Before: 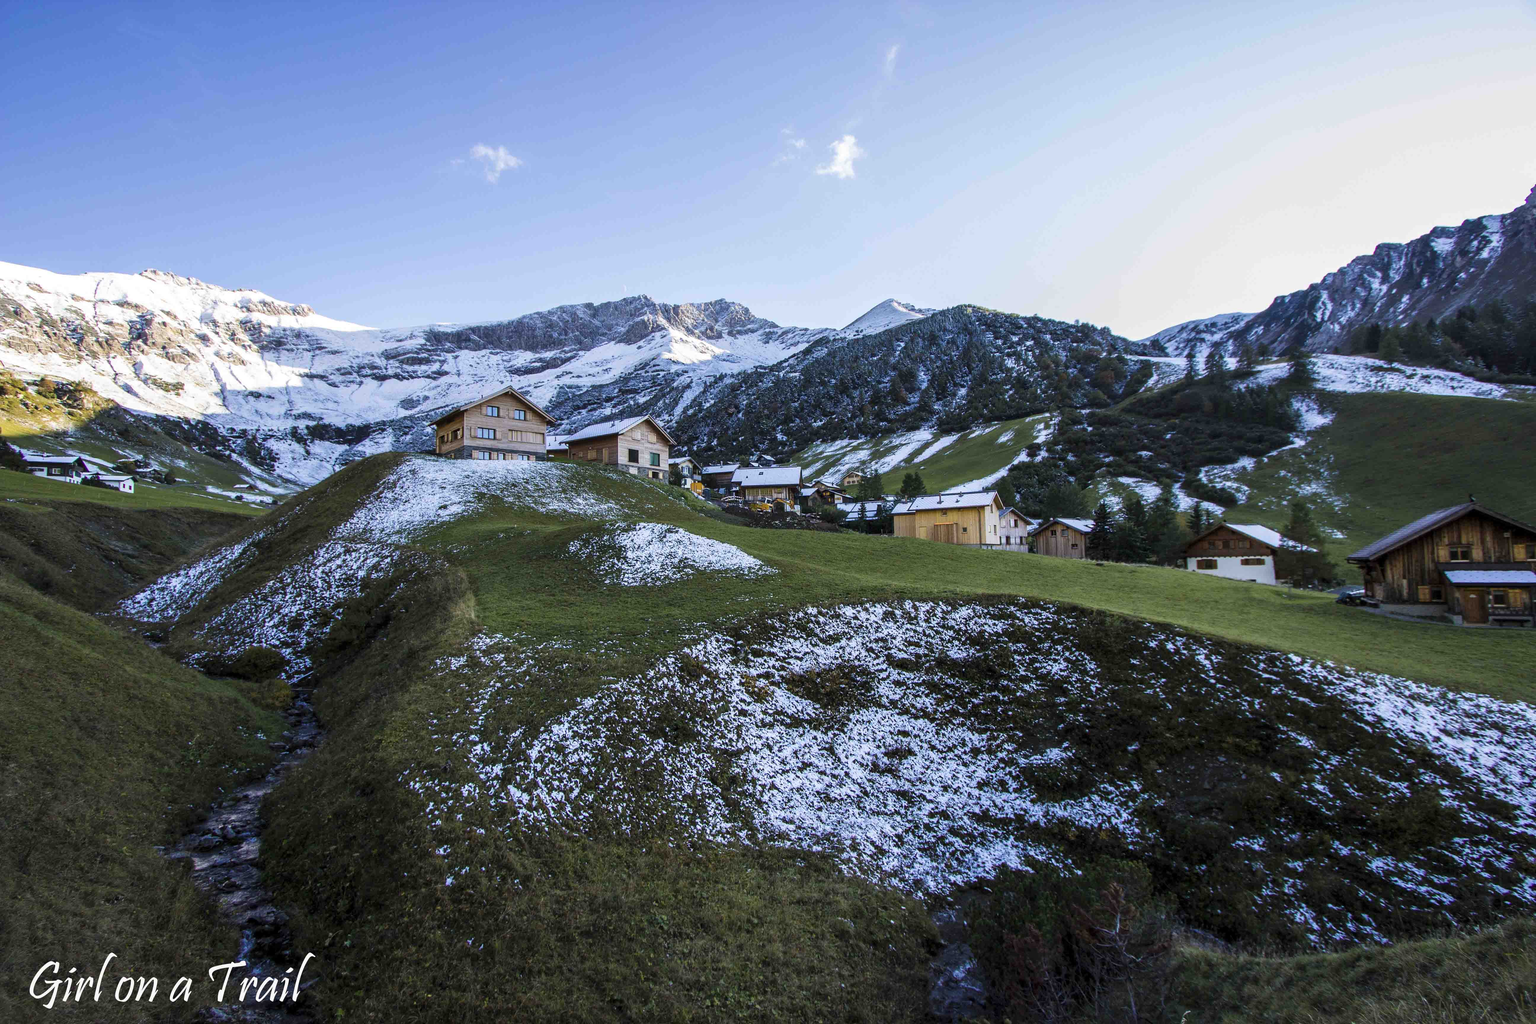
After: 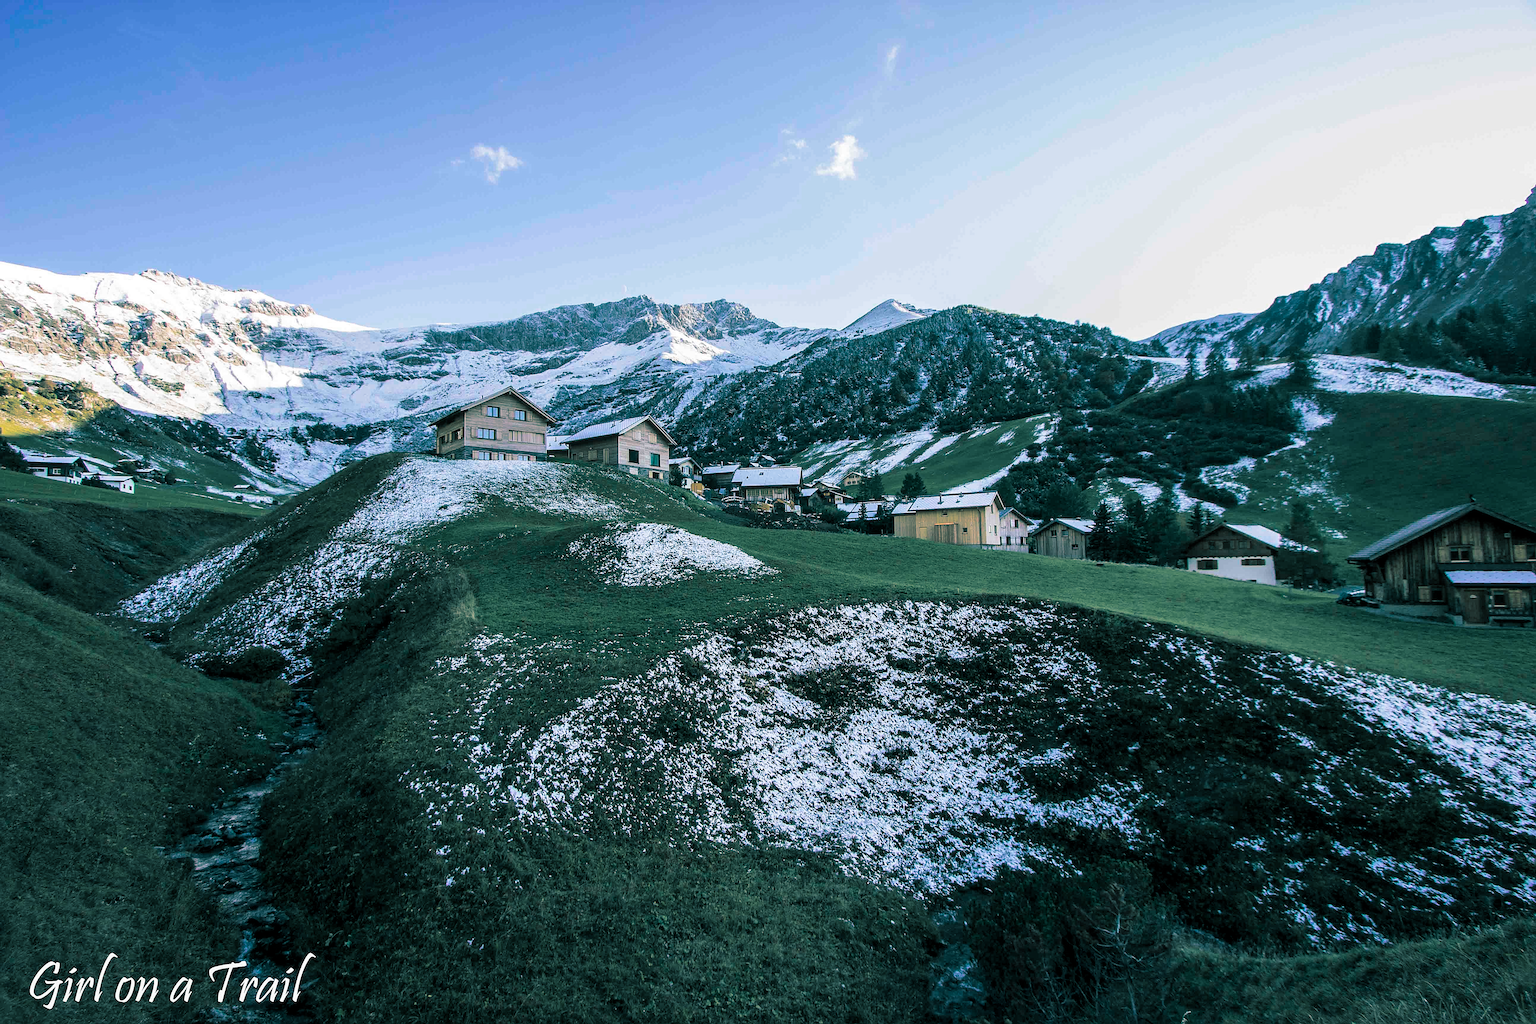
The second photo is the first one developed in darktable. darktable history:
split-toning: shadows › hue 183.6°, shadows › saturation 0.52, highlights › hue 0°, highlights › saturation 0
sharpen: on, module defaults
